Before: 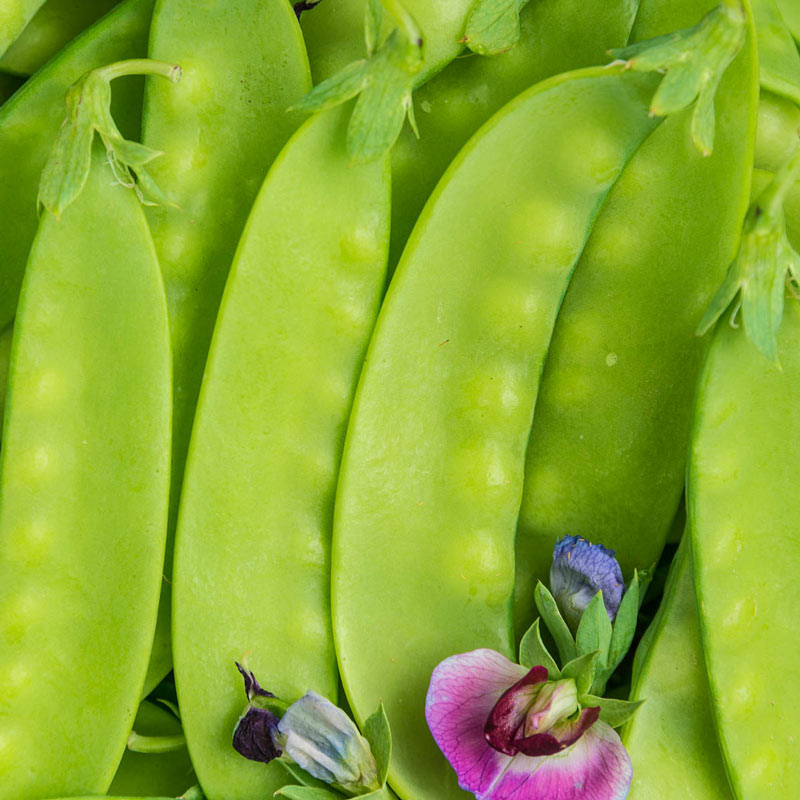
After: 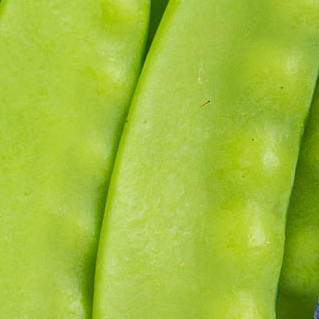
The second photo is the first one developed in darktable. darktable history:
crop: left 30%, top 30%, right 30%, bottom 30%
exposure: compensate highlight preservation false
base curve: curves: ch0 [(0, 0) (0.303, 0.277) (1, 1)]
